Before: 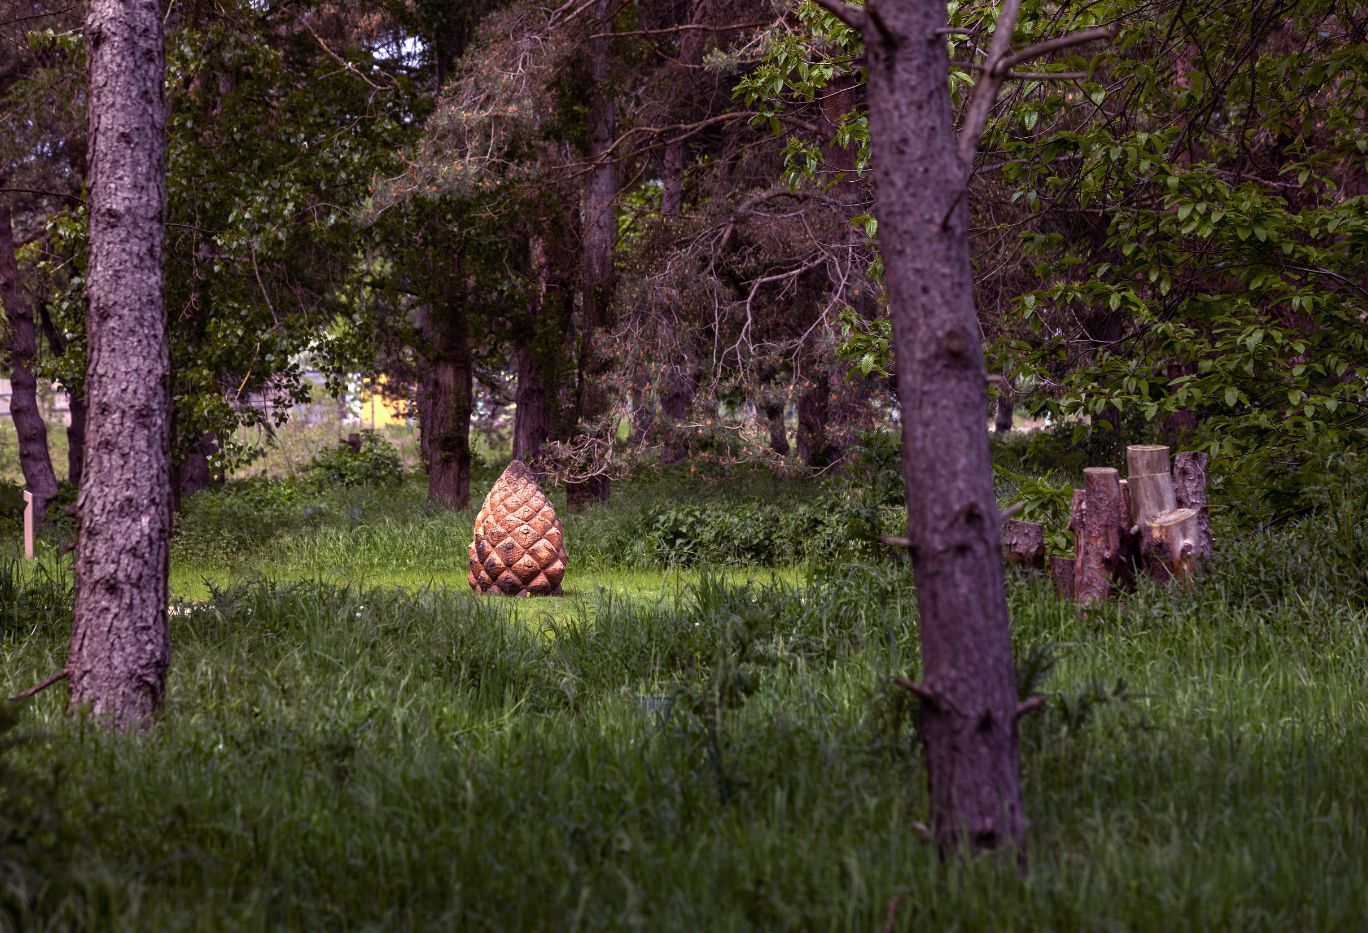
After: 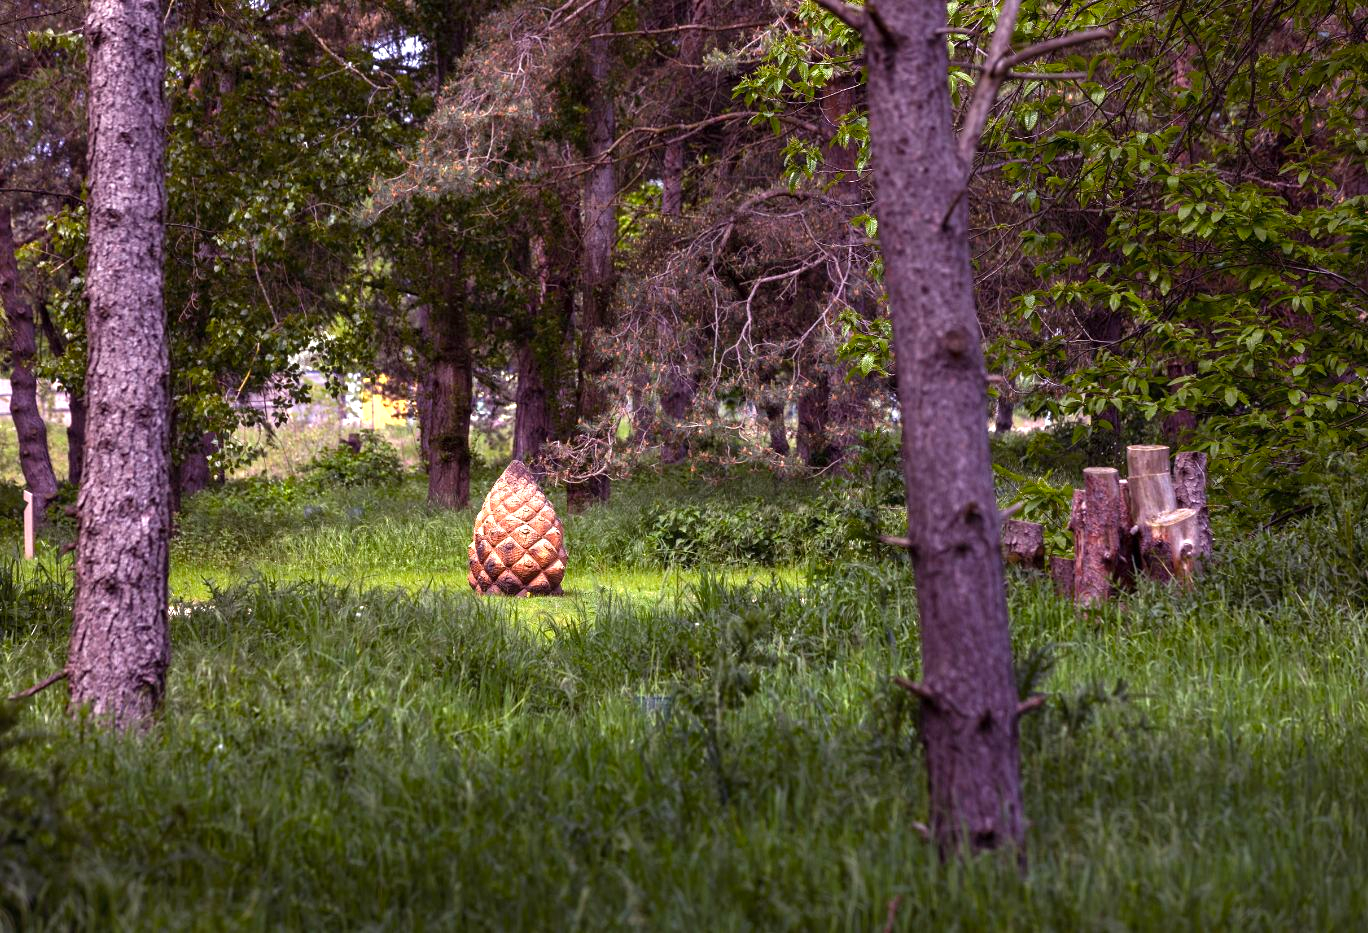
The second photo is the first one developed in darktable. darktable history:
color balance: output saturation 110%
exposure: exposure 0.766 EV, compensate highlight preservation false
